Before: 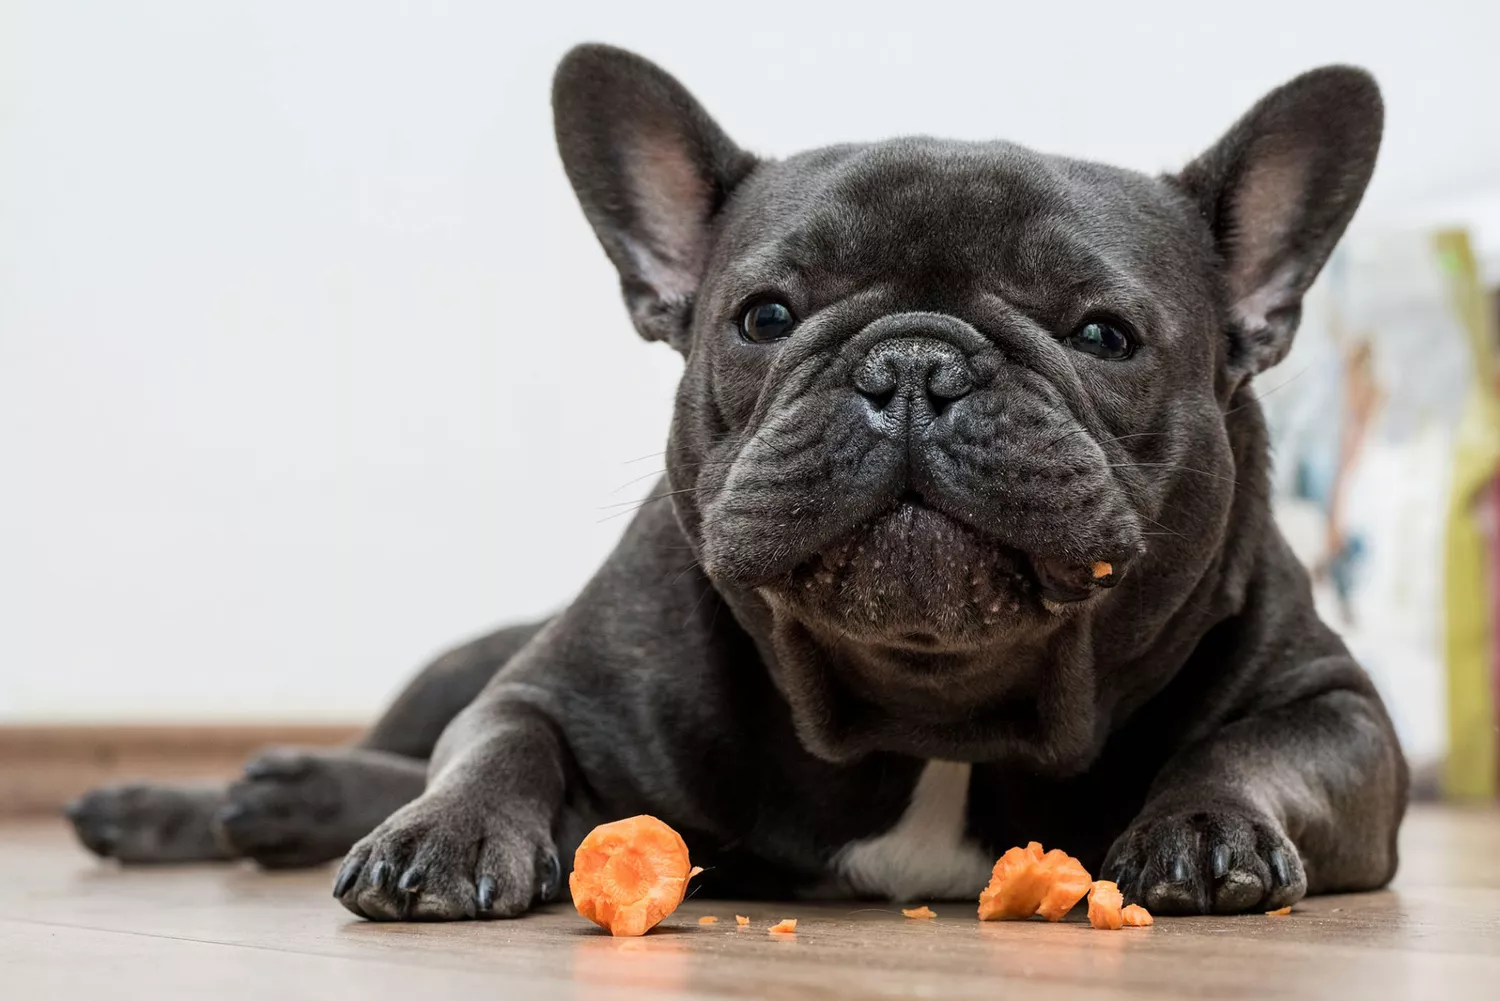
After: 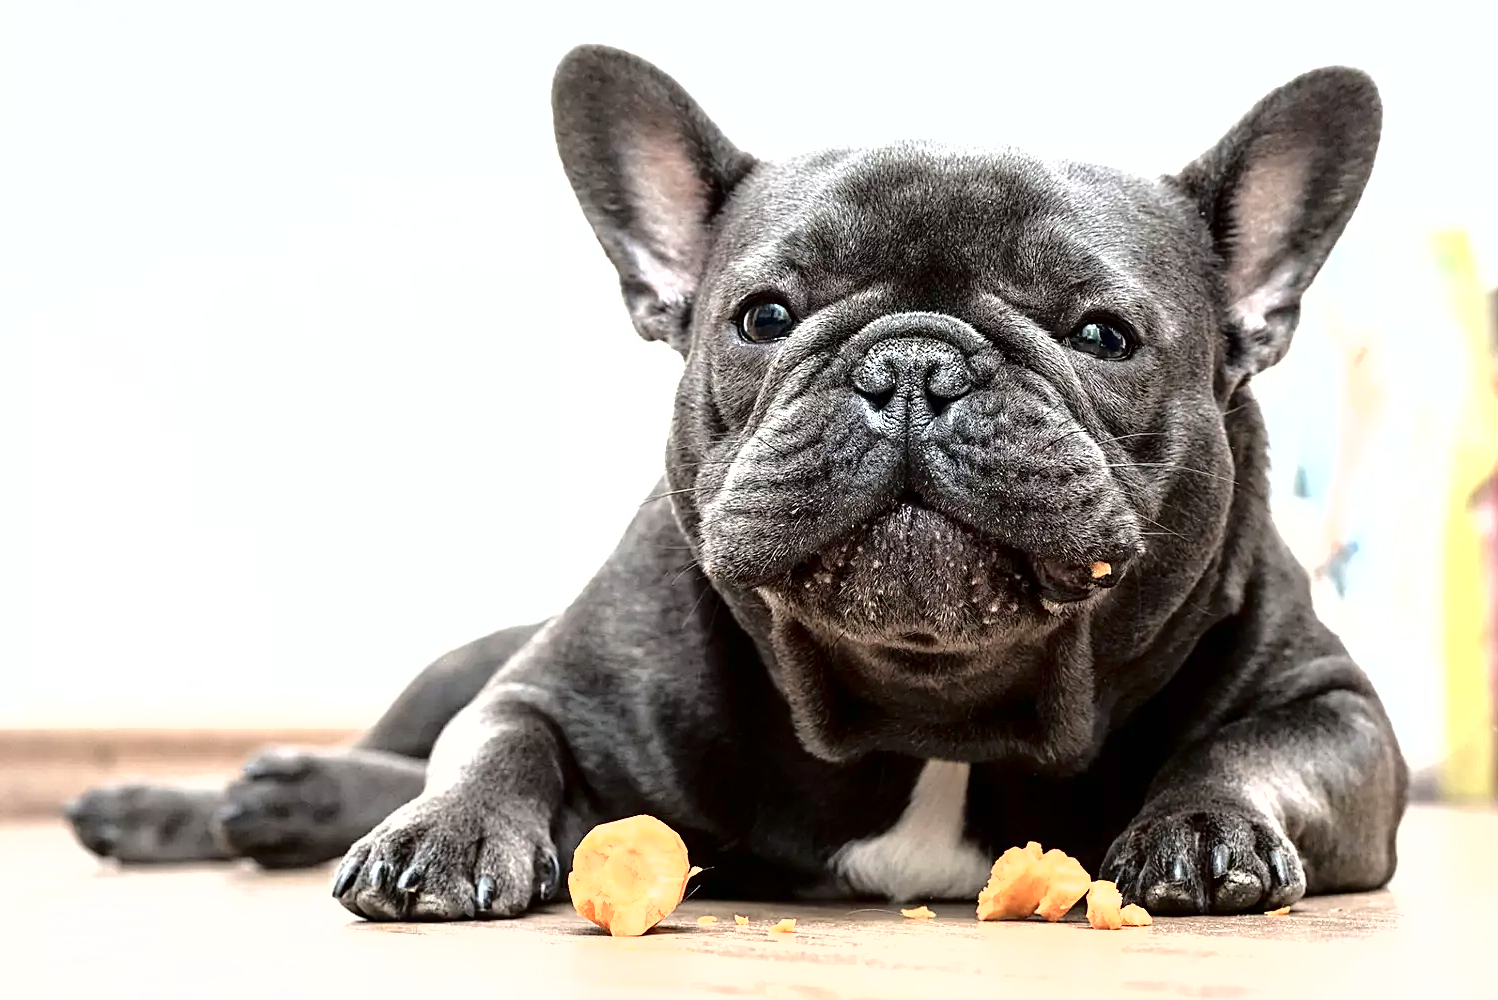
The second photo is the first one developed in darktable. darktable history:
fill light: exposure -2 EV, width 8.6
crop and rotate: left 0.126%
sharpen: on, module defaults
contrast brightness saturation: contrast 0.06, brightness -0.01, saturation -0.23
rotate and perspective: automatic cropping original format, crop left 0, crop top 0
exposure: black level correction 0, exposure 1.5 EV, compensate exposure bias true, compensate highlight preservation false
shadows and highlights: shadows 25, highlights -25
